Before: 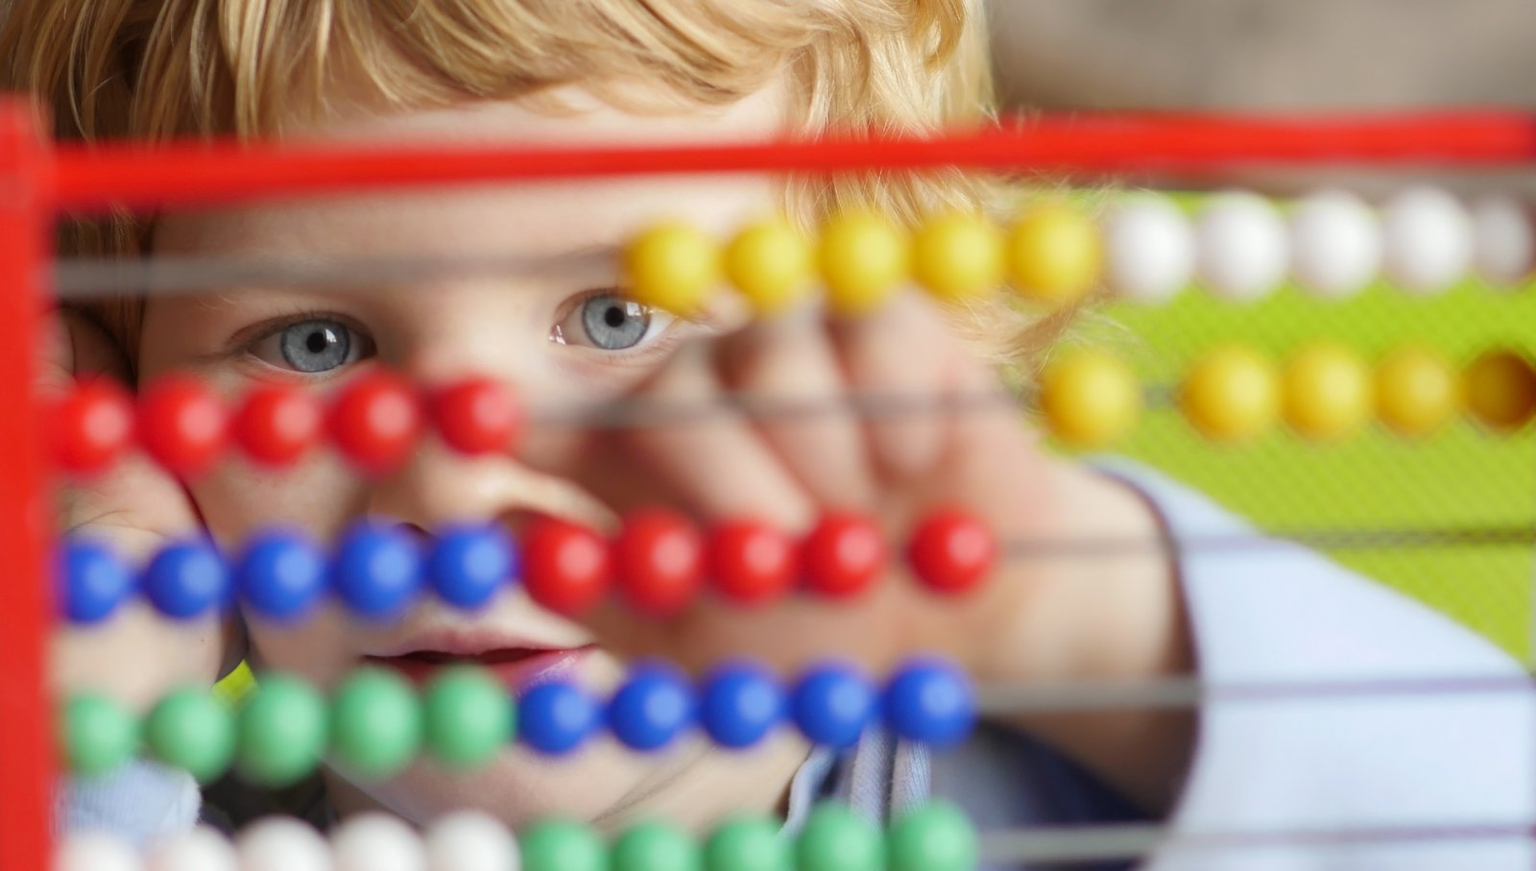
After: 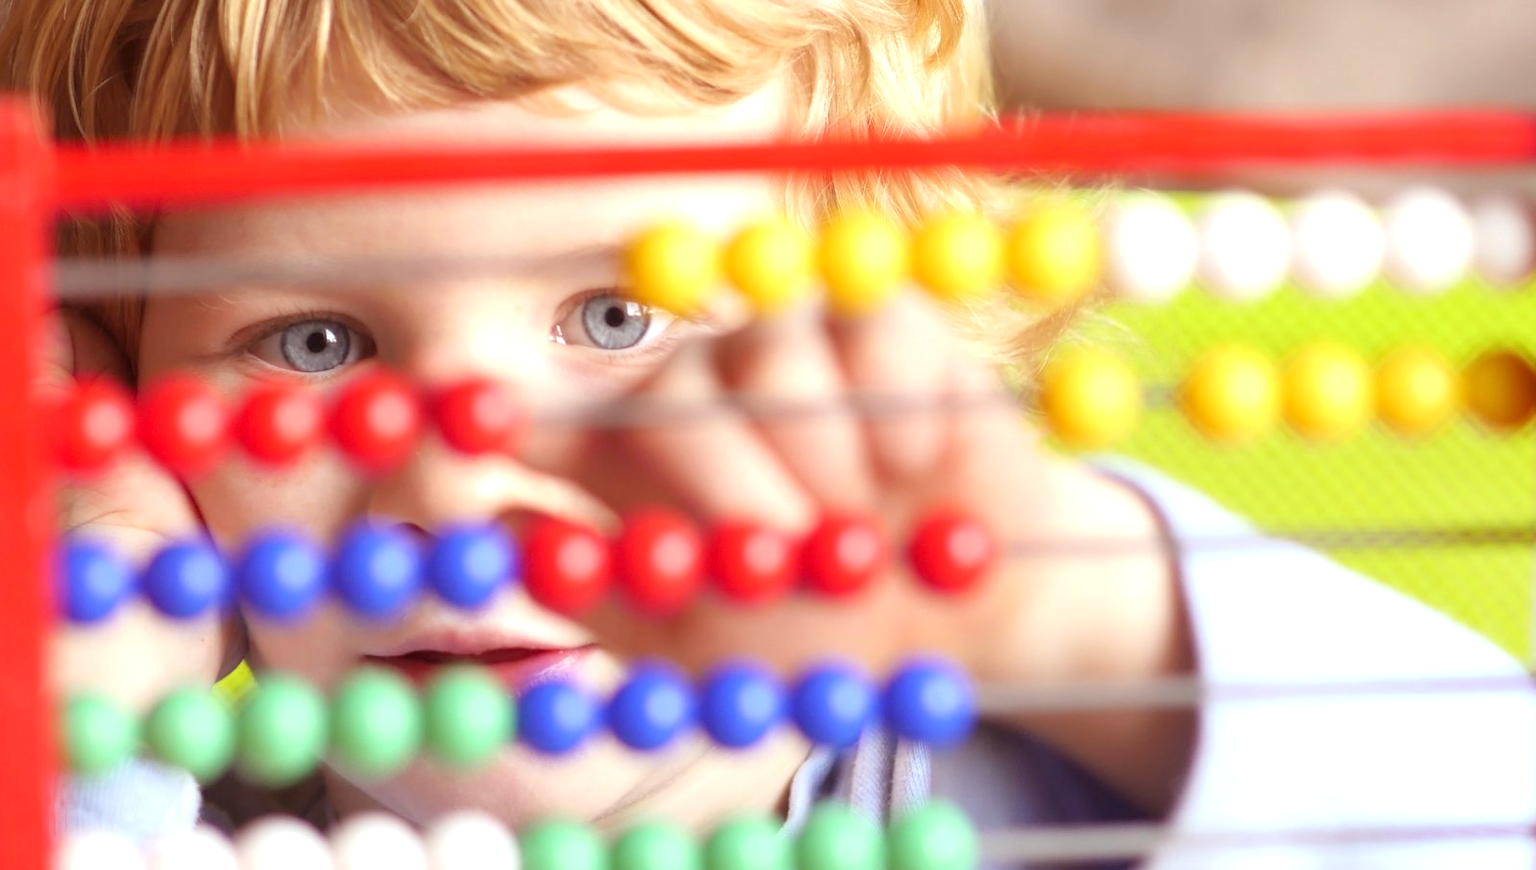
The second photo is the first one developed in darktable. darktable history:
exposure: black level correction 0, exposure 0.7 EV, compensate exposure bias true, compensate highlight preservation false
rgb levels: mode RGB, independent channels, levels [[0, 0.474, 1], [0, 0.5, 1], [0, 0.5, 1]]
